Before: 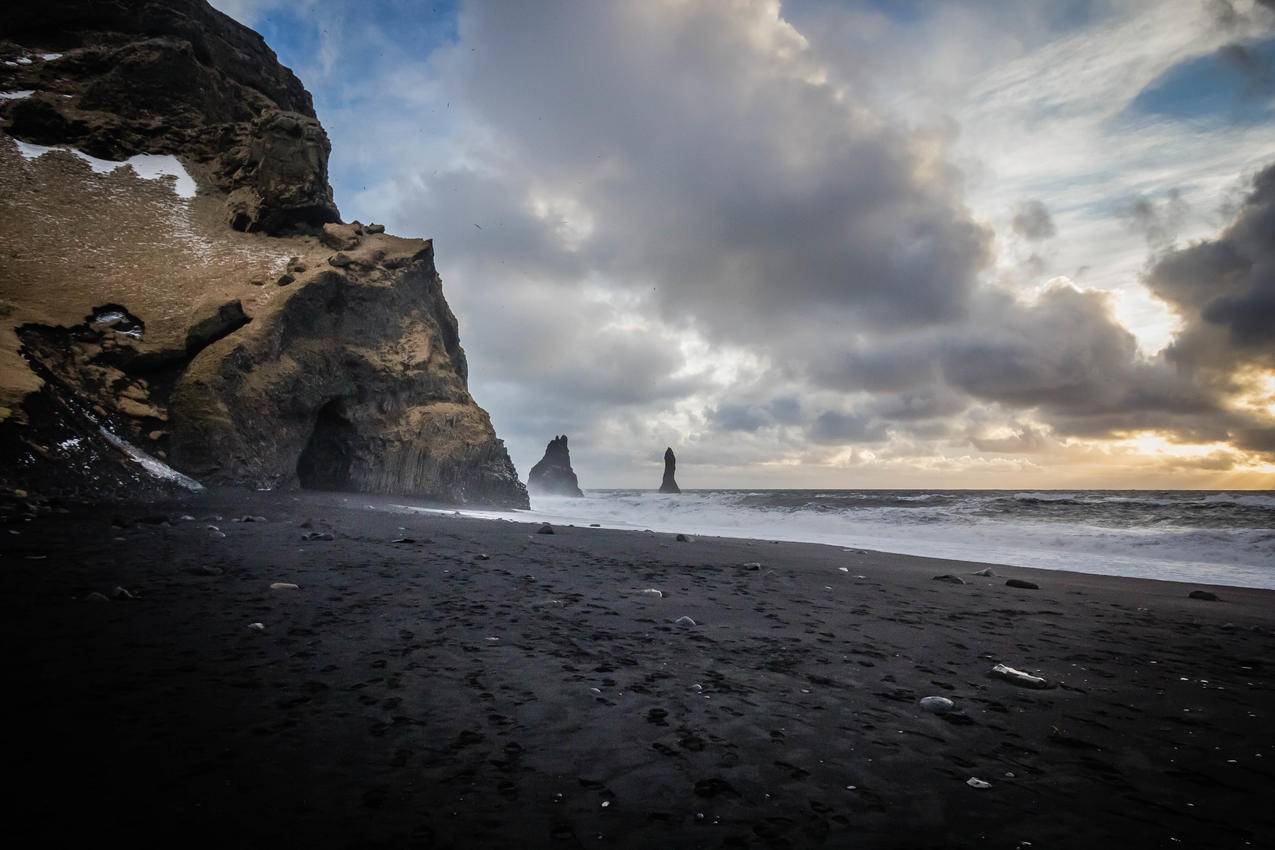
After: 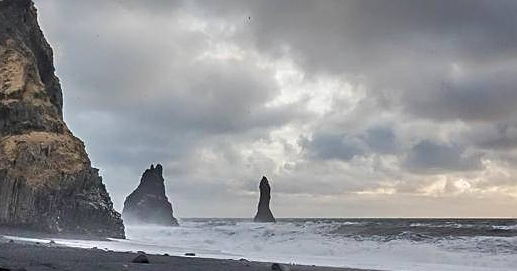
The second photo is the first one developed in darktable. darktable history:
exposure: compensate exposure bias true, compensate highlight preservation false
crop: left 31.79%, top 31.918%, right 27.659%, bottom 36.114%
sharpen: on, module defaults
